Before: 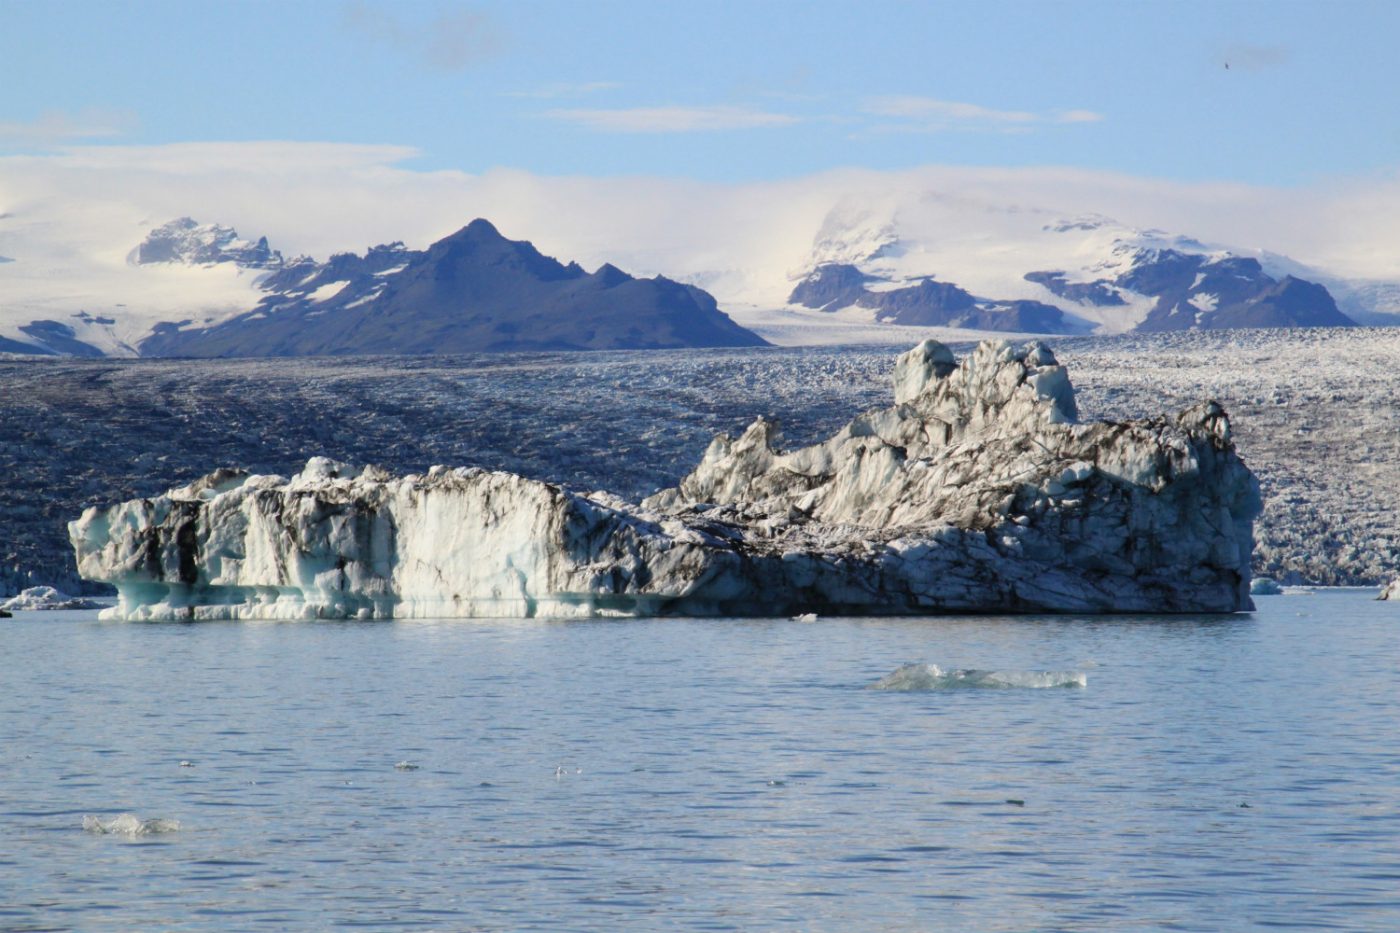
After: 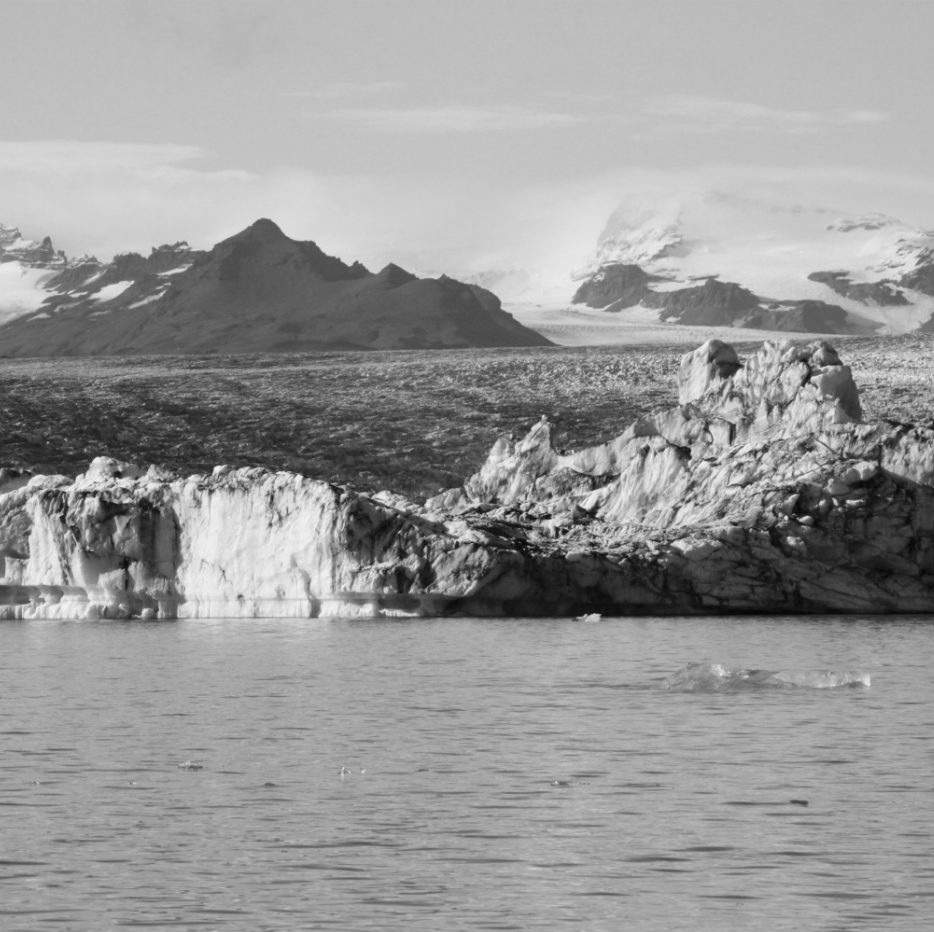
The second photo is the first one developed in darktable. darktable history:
monochrome: size 3.1
crop and rotate: left 15.446%, right 17.836%
